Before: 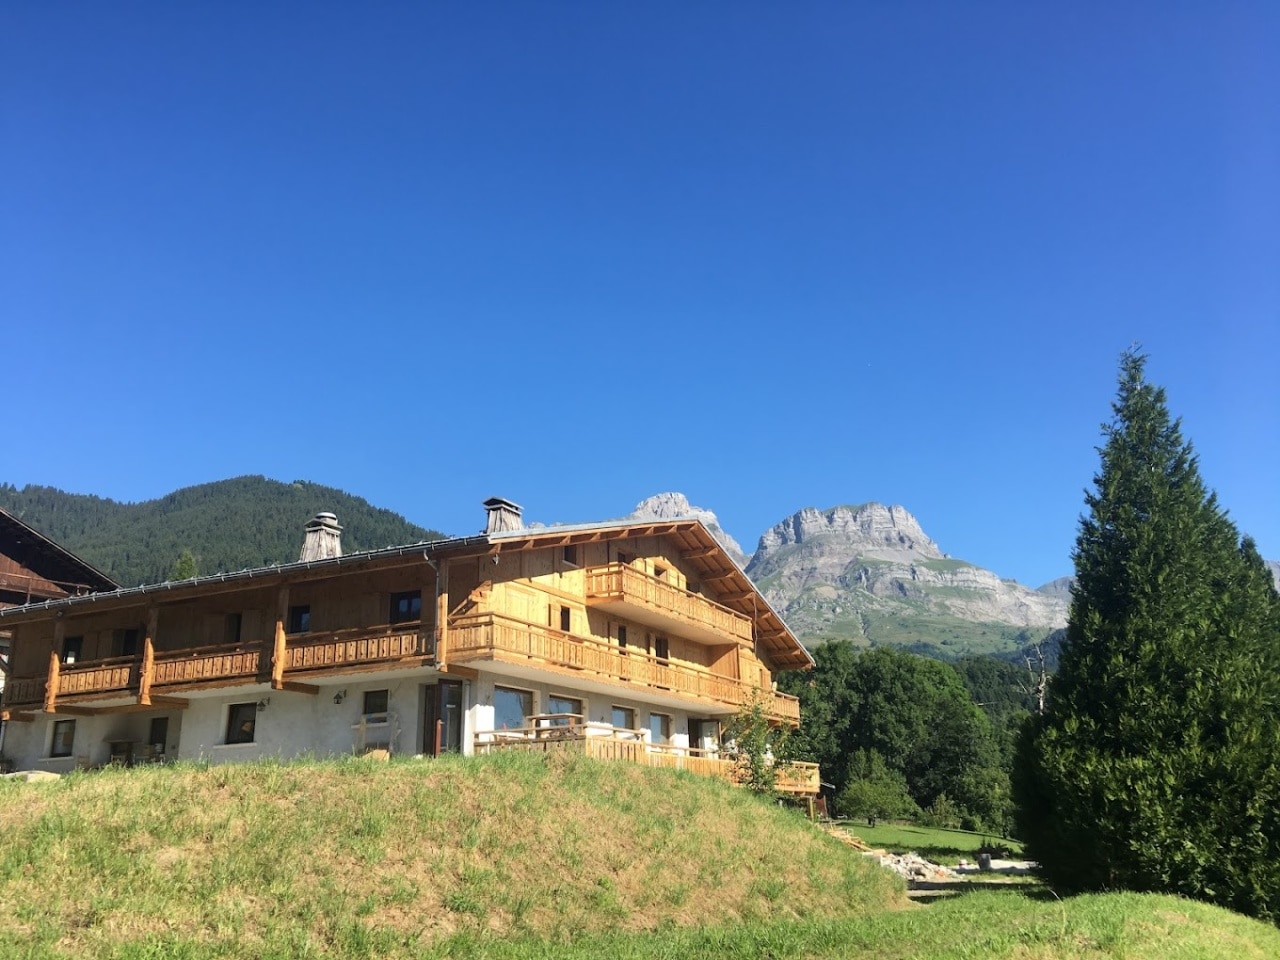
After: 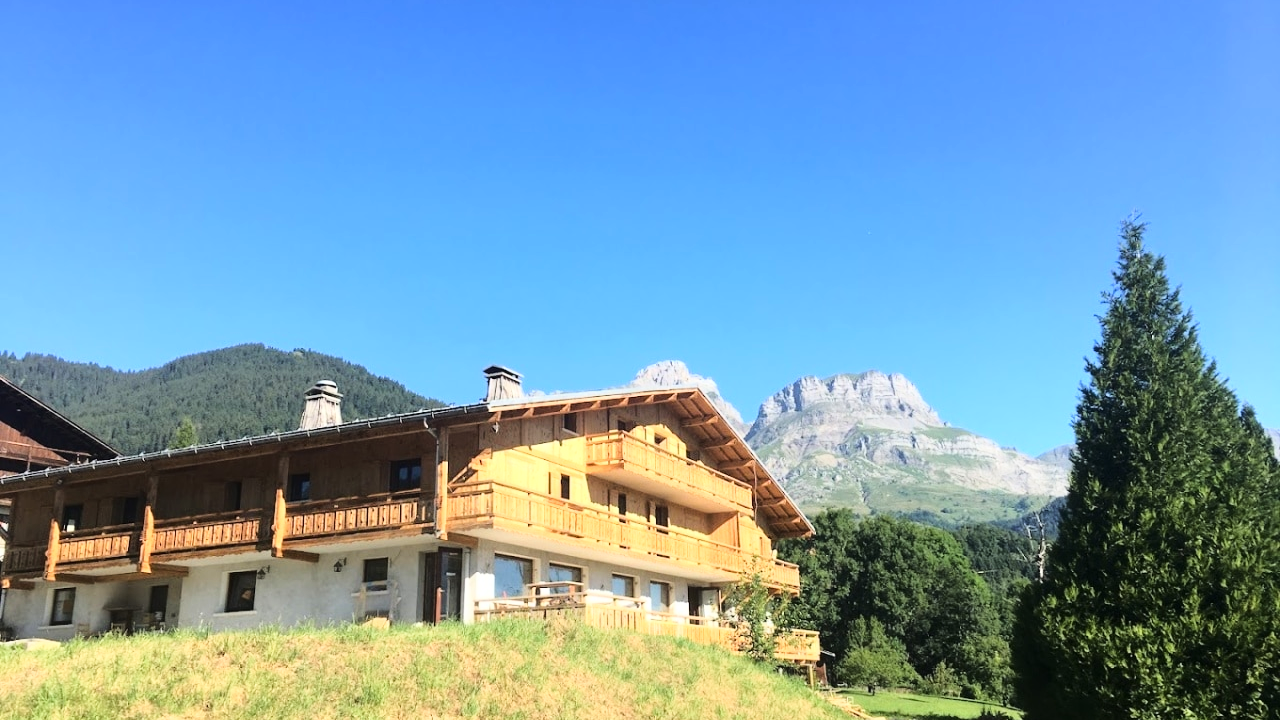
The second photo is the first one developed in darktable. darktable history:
base curve: curves: ch0 [(0, 0) (0.028, 0.03) (0.121, 0.232) (0.46, 0.748) (0.859, 0.968) (1, 1)]
crop: top 13.819%, bottom 11.169%
